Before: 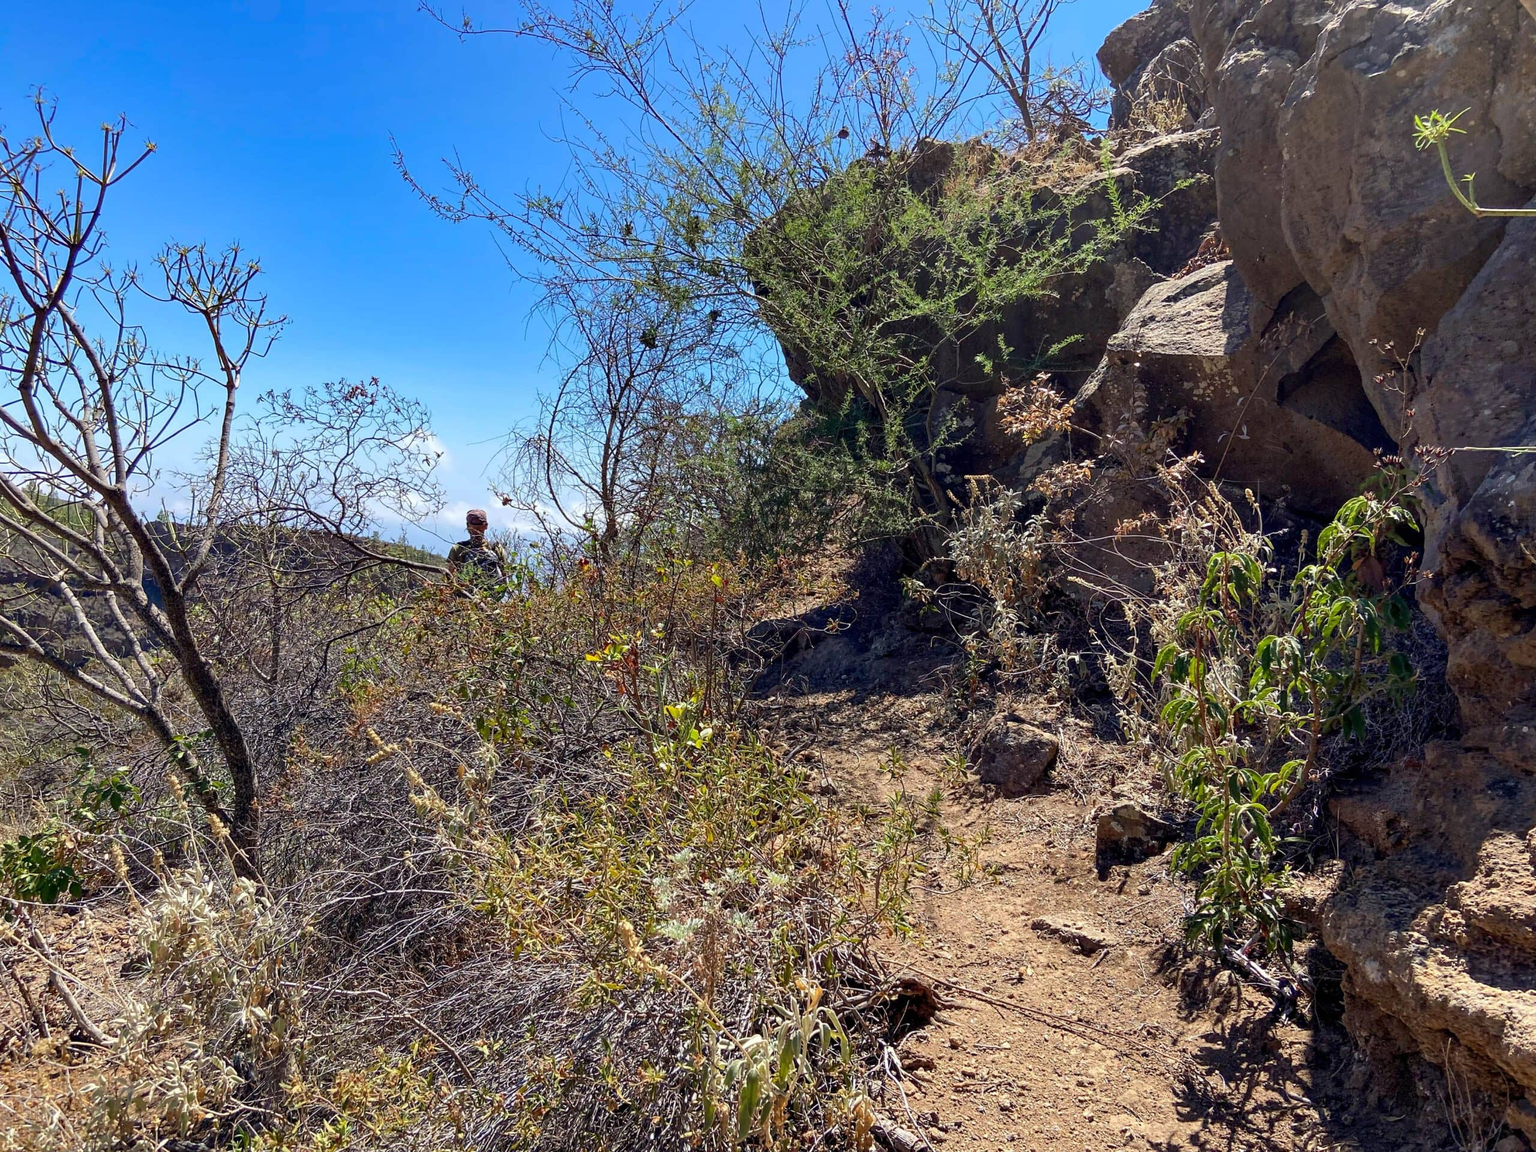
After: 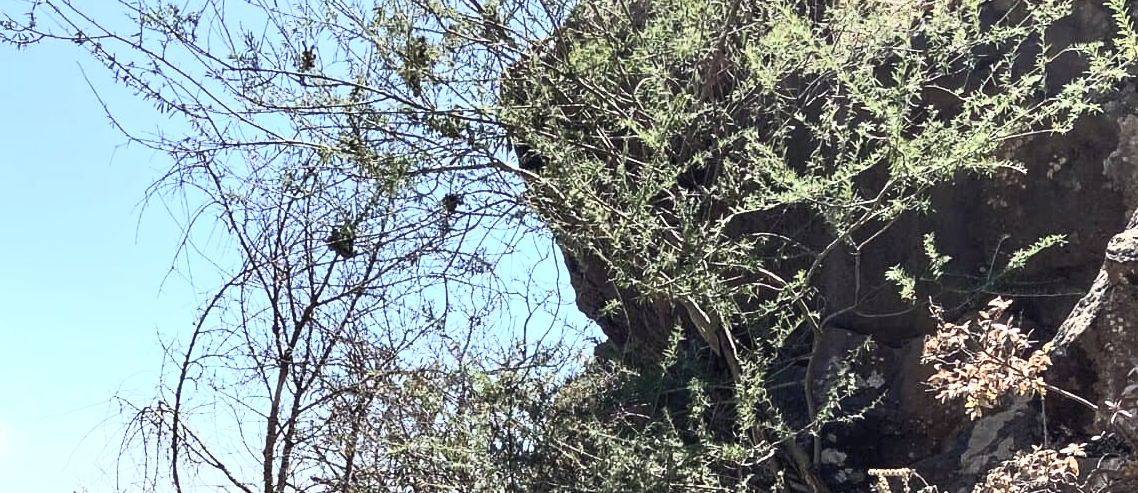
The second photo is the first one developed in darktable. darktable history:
crop: left 28.883%, top 16.829%, right 26.626%, bottom 57.481%
contrast brightness saturation: contrast 0.555, brightness 0.571, saturation -0.327
